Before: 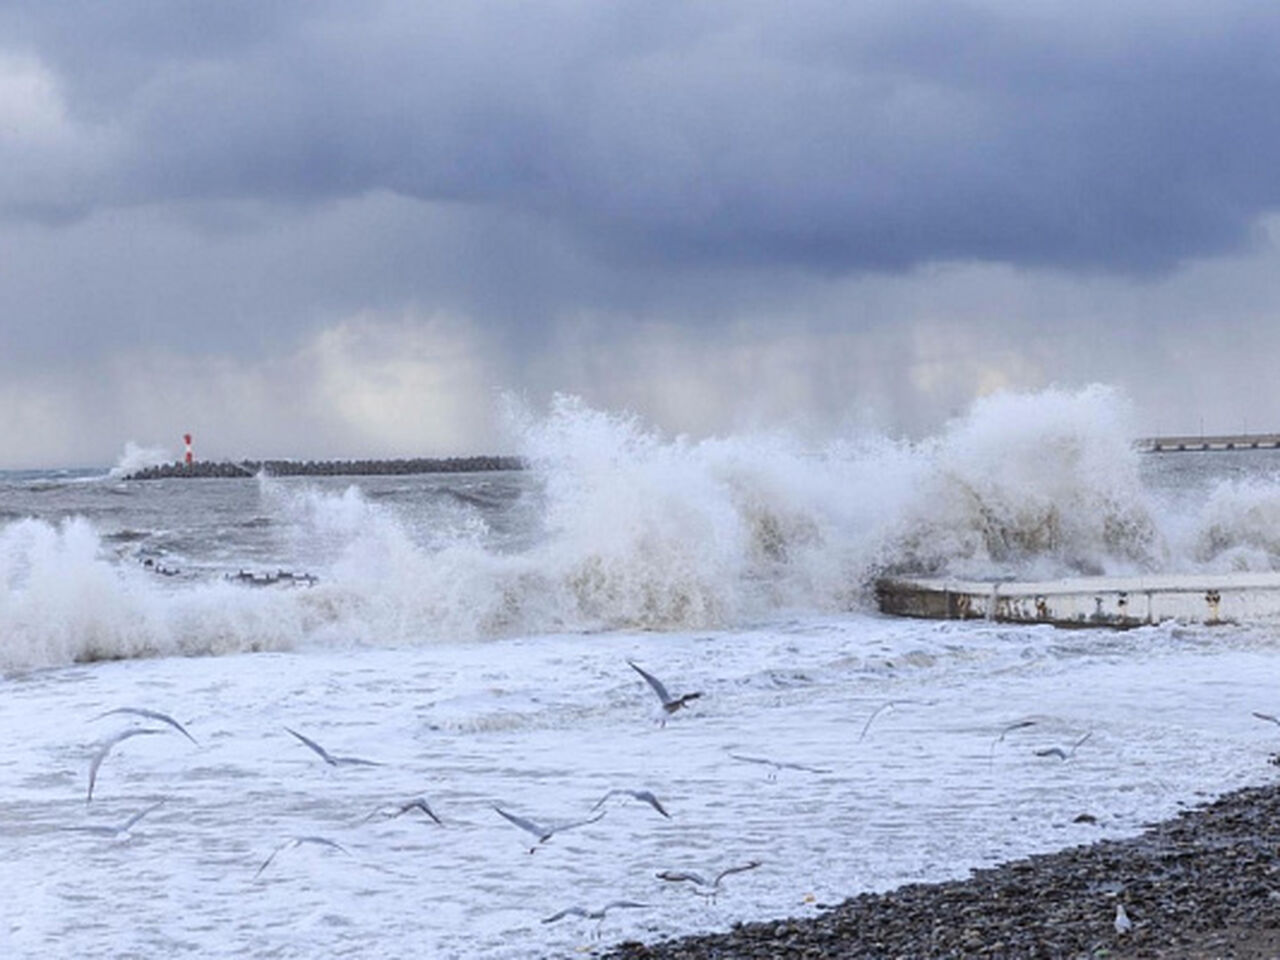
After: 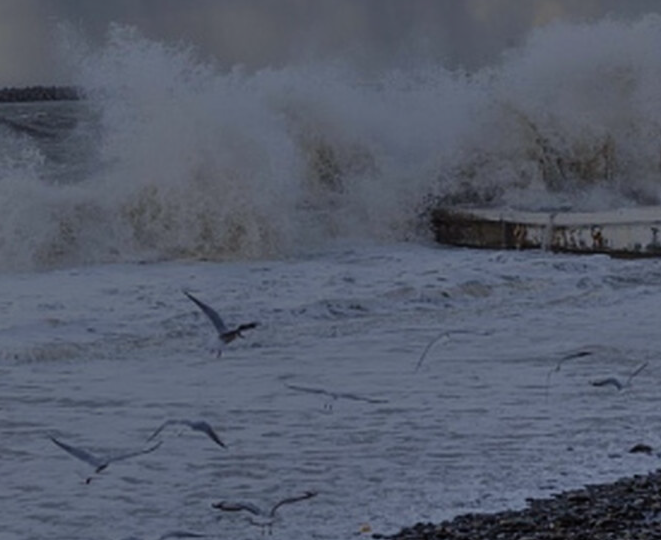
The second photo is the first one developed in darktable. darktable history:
velvia: on, module defaults
exposure: exposure -2.407 EV, compensate highlight preservation false
crop: left 34.73%, top 38.562%, right 13.626%, bottom 5.164%
shadows and highlights: soften with gaussian
